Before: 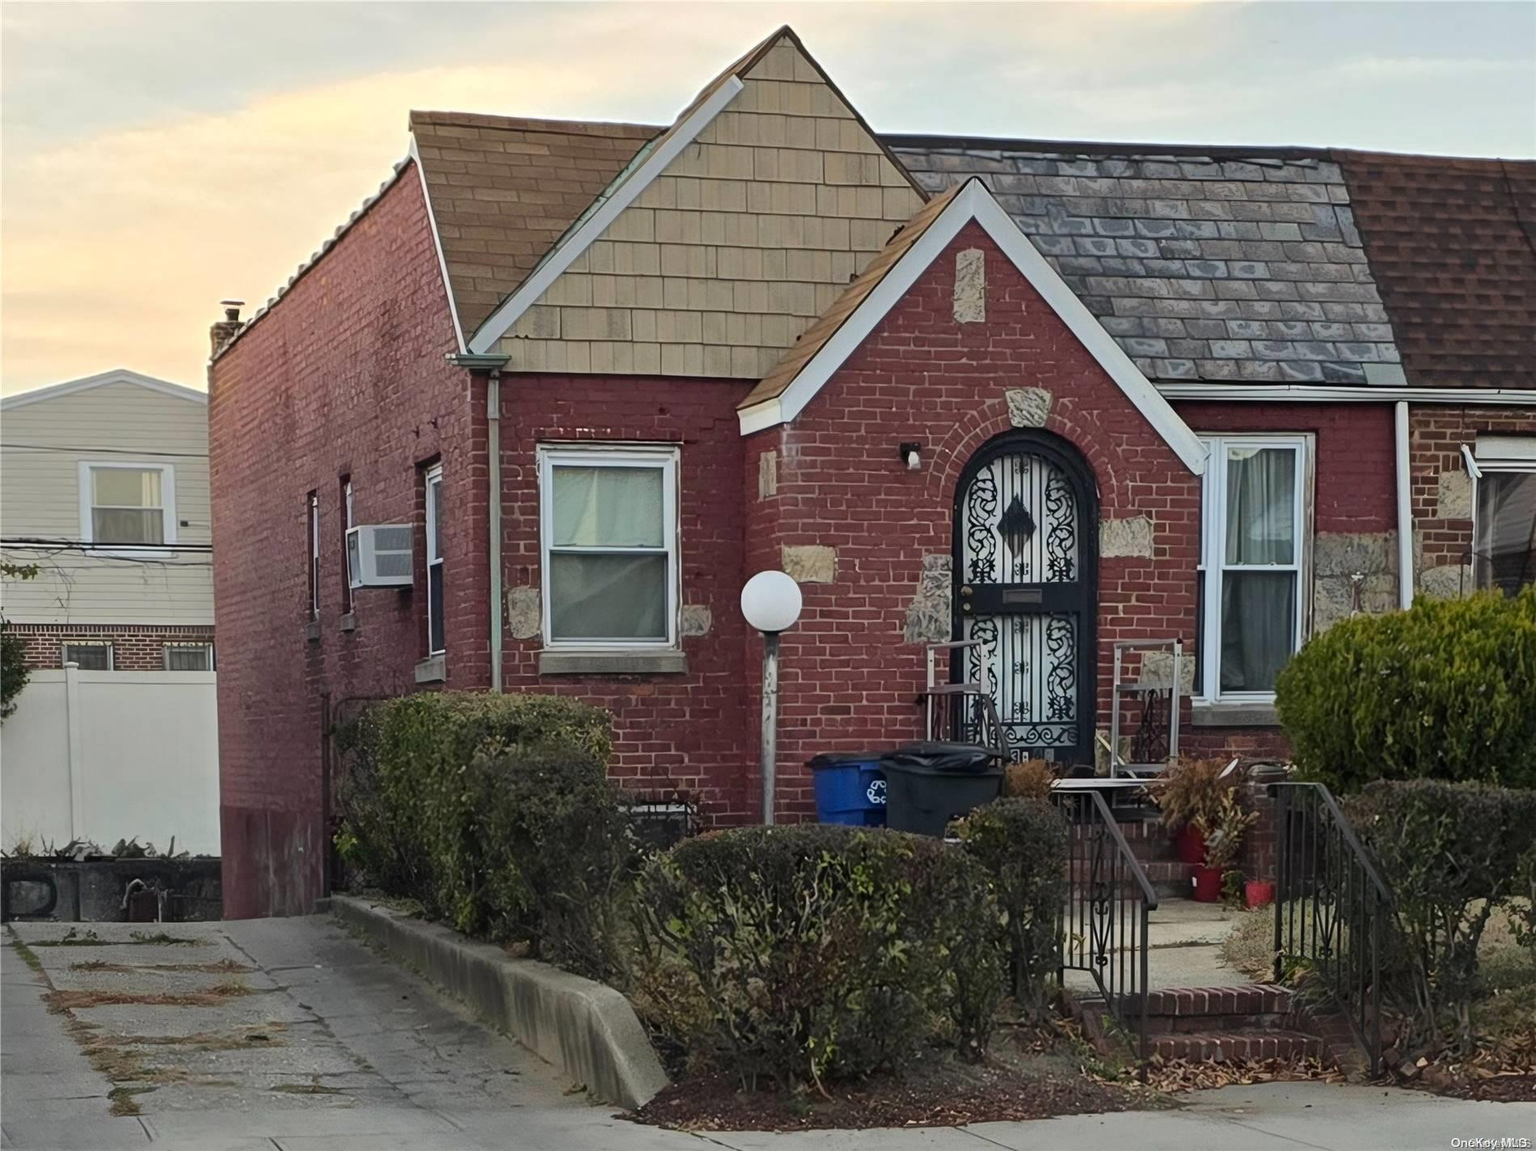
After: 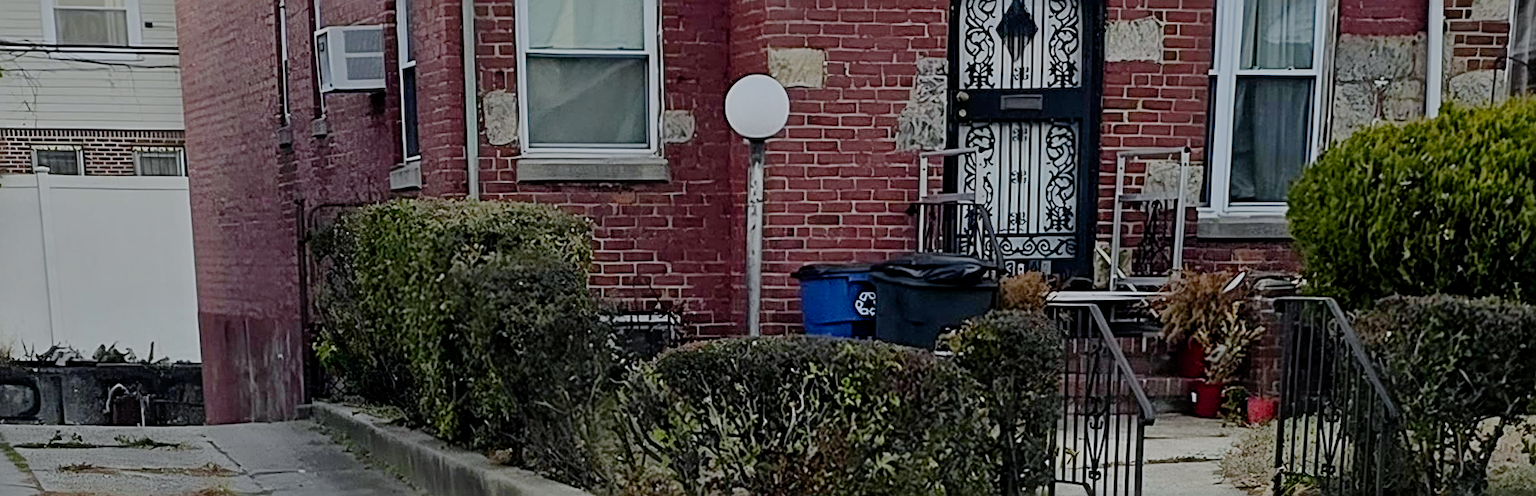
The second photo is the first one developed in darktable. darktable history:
exposure: black level correction 0, exposure 0.5 EV, compensate highlight preservation false
sharpen: radius 2.584, amount 0.688
filmic rgb: middle gray luminance 18%, black relative exposure -7.5 EV, white relative exposure 8.5 EV, threshold 6 EV, target black luminance 0%, hardness 2.23, latitude 18.37%, contrast 0.878, highlights saturation mix 5%, shadows ↔ highlights balance 10.15%, add noise in highlights 0, preserve chrominance no, color science v3 (2019), use custom middle-gray values true, iterations of high-quality reconstruction 0, contrast in highlights soft, enable highlight reconstruction true
white balance: red 0.967, blue 1.049
rotate and perspective: rotation 0.074°, lens shift (vertical) 0.096, lens shift (horizontal) -0.041, crop left 0.043, crop right 0.952, crop top 0.024, crop bottom 0.979
crop: top 45.551%, bottom 12.262%
graduated density: rotation -0.352°, offset 57.64
